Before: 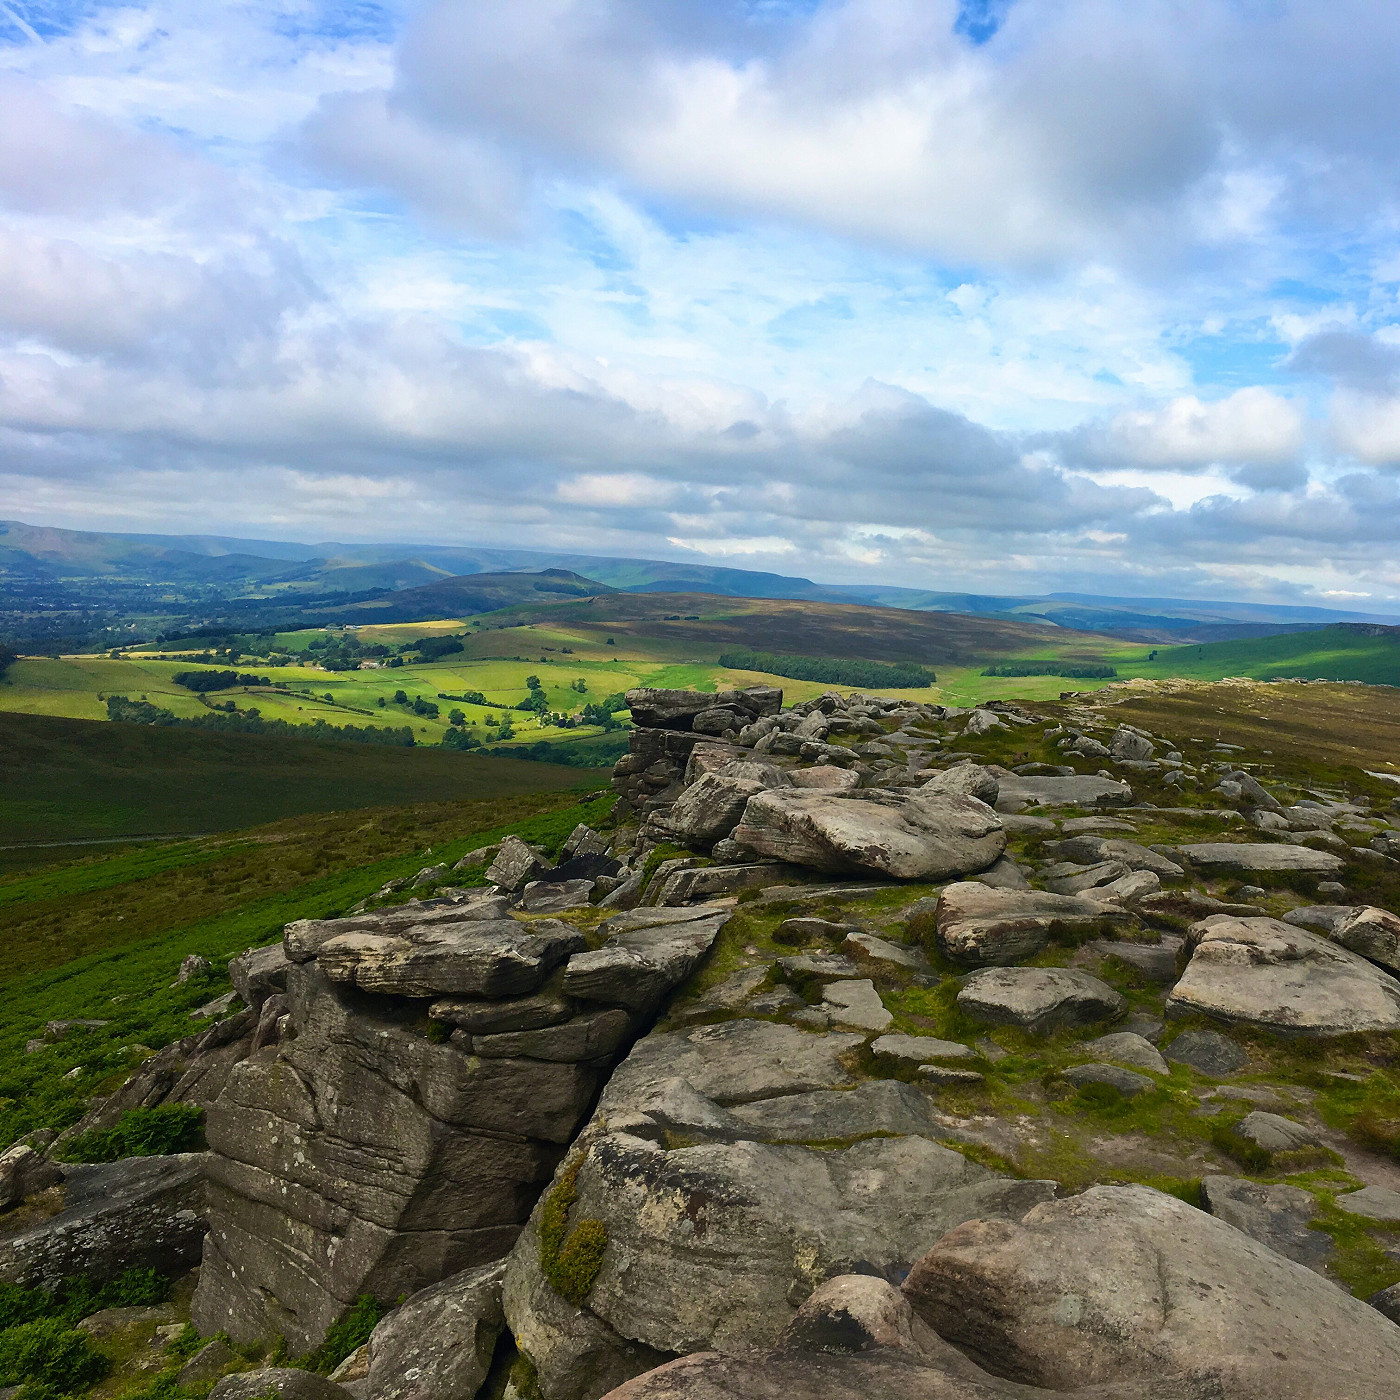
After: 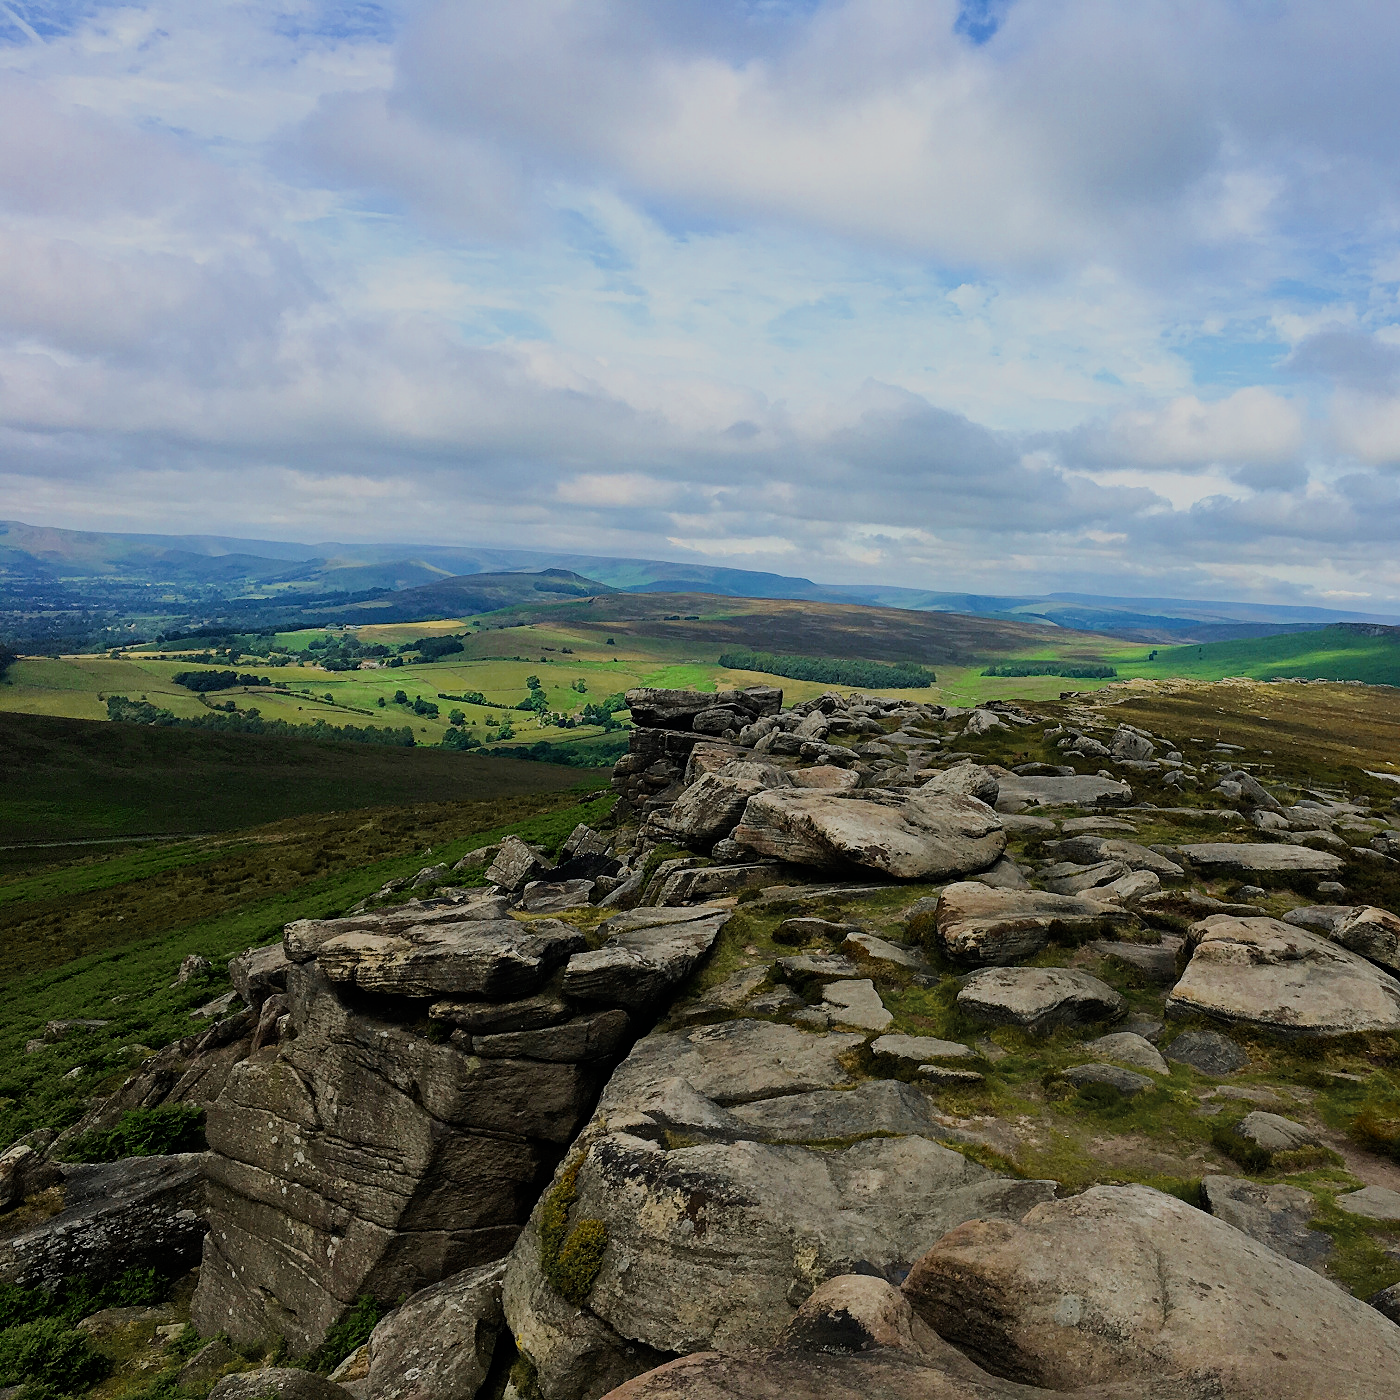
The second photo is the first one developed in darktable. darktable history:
color zones: curves: ch0 [(0.11, 0.396) (0.195, 0.36) (0.25, 0.5) (0.303, 0.412) (0.357, 0.544) (0.75, 0.5) (0.967, 0.328)]; ch1 [(0, 0.468) (0.112, 0.512) (0.202, 0.6) (0.25, 0.5) (0.307, 0.352) (0.357, 0.544) (0.75, 0.5) (0.963, 0.524)]
sharpen: amount 0.201
filmic rgb: black relative exposure -6.98 EV, white relative exposure 5.67 EV, hardness 2.86, preserve chrominance max RGB, iterations of high-quality reconstruction 0
